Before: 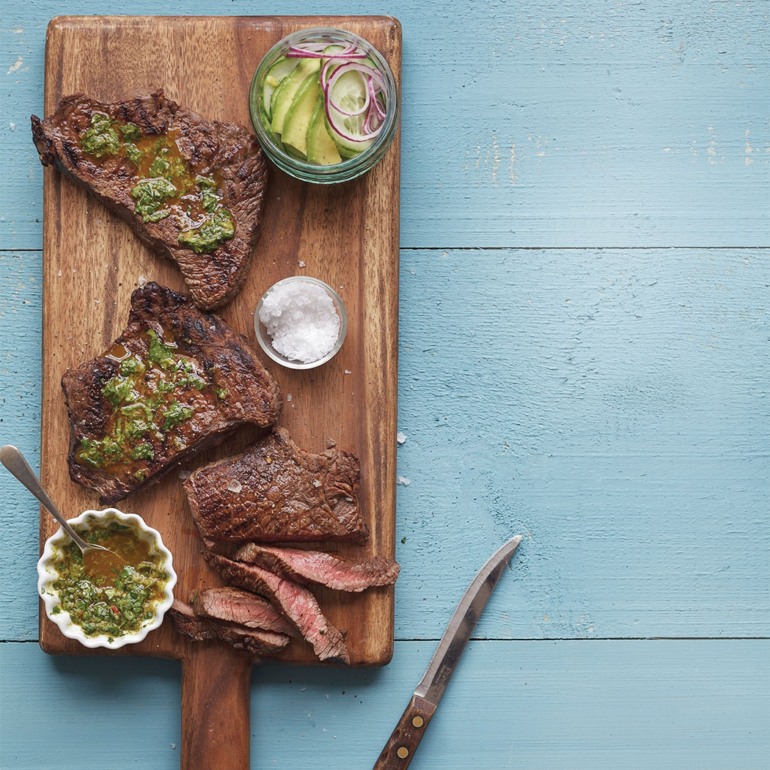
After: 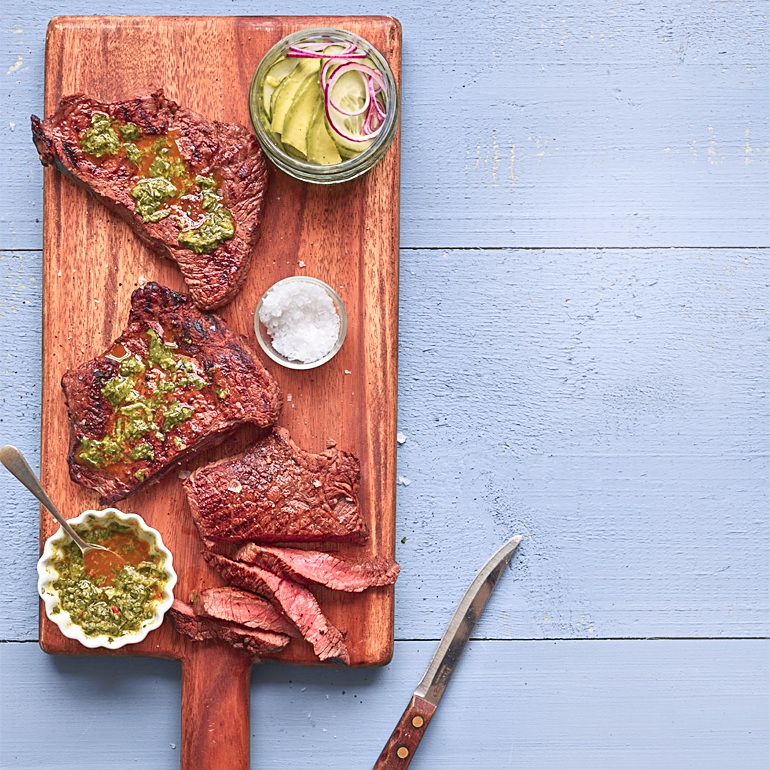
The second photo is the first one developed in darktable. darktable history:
tone equalizer: -8 EV 1 EV, -7 EV 1 EV, -6 EV 1 EV, -5 EV 1 EV, -4 EV 1 EV, -3 EV 0.75 EV, -2 EV 0.5 EV, -1 EV 0.25 EV
tone curve: curves: ch0 [(0, 0.036) (0.119, 0.115) (0.466, 0.498) (0.715, 0.767) (0.817, 0.865) (1, 0.998)]; ch1 [(0, 0) (0.377, 0.424) (0.442, 0.491) (0.487, 0.502) (0.514, 0.512) (0.536, 0.577) (0.66, 0.724) (1, 1)]; ch2 [(0, 0) (0.38, 0.405) (0.463, 0.443) (0.492, 0.486) (0.526, 0.541) (0.578, 0.598) (1, 1)], color space Lab, independent channels, preserve colors none
contrast brightness saturation: contrast 0.05
sharpen: on, module defaults
